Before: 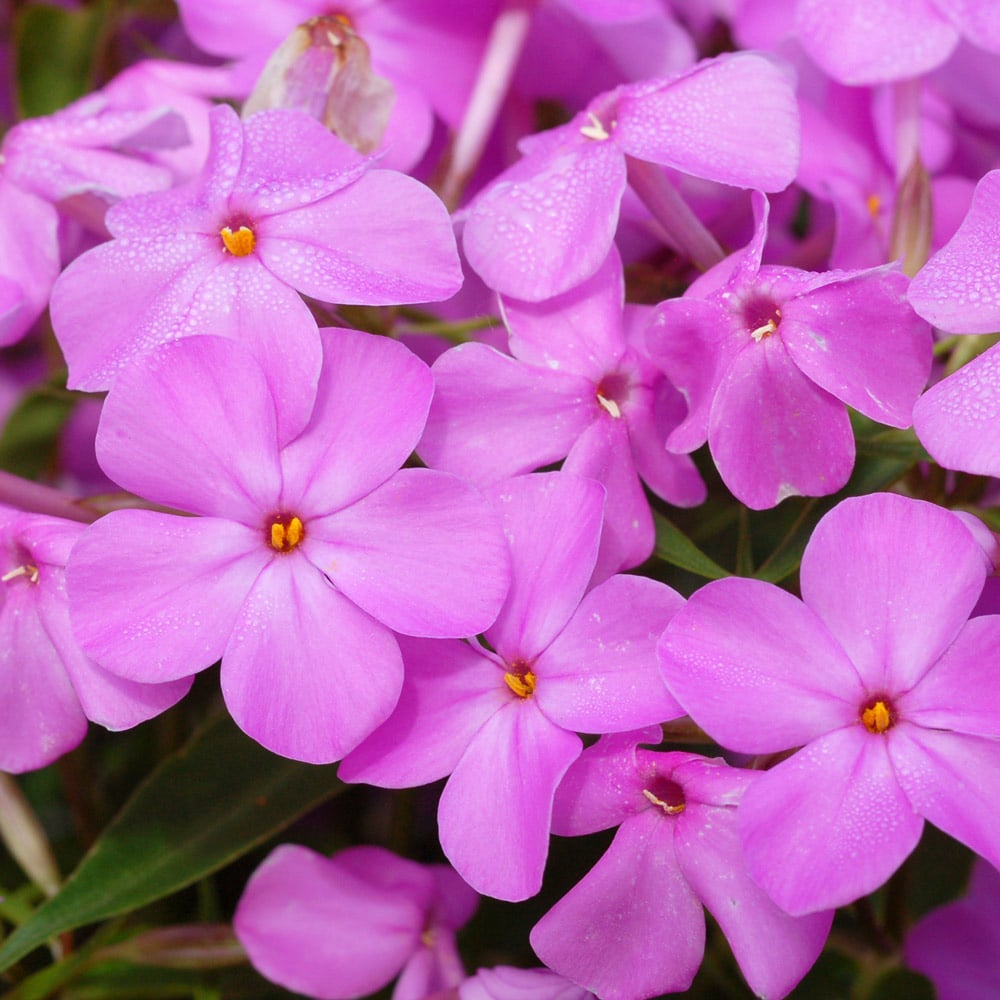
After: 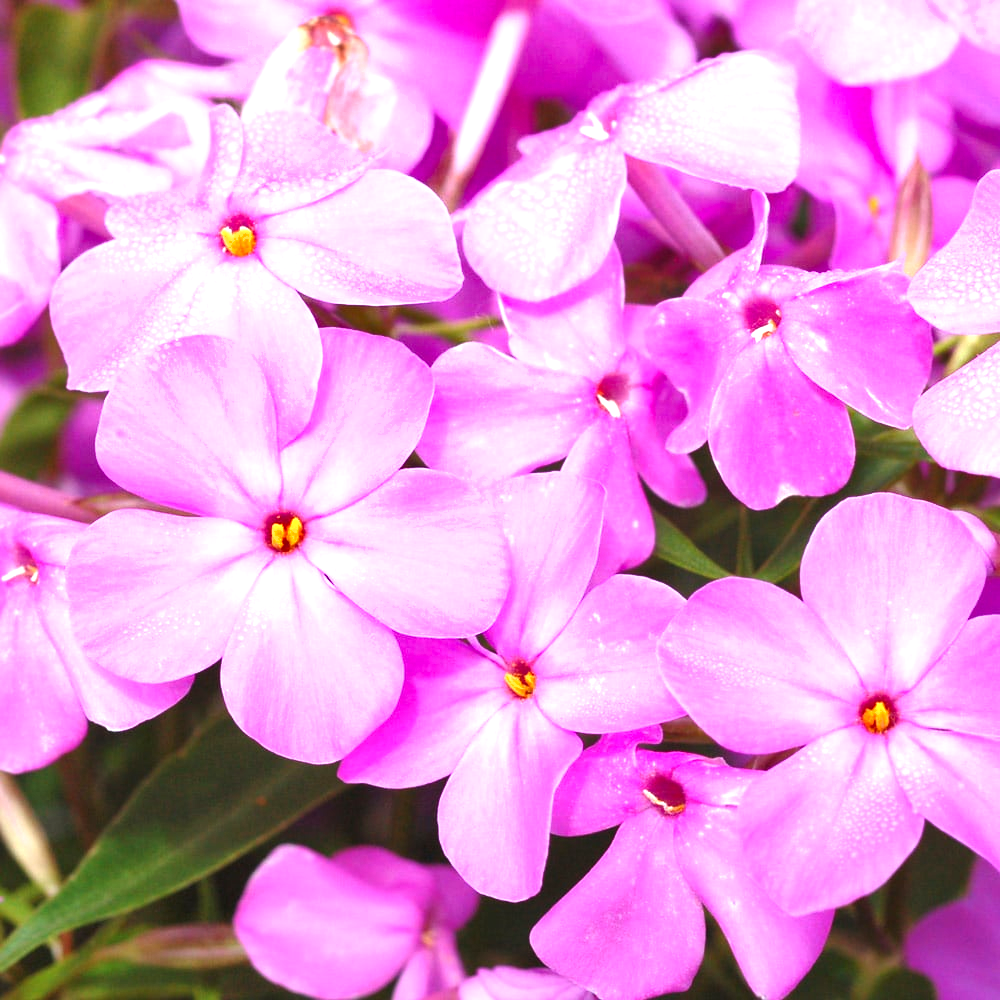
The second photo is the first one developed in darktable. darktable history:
shadows and highlights: shadows 32, highlights -32, soften with gaussian
exposure: black level correction -0.002, exposure 1.35 EV, compensate highlight preservation false
